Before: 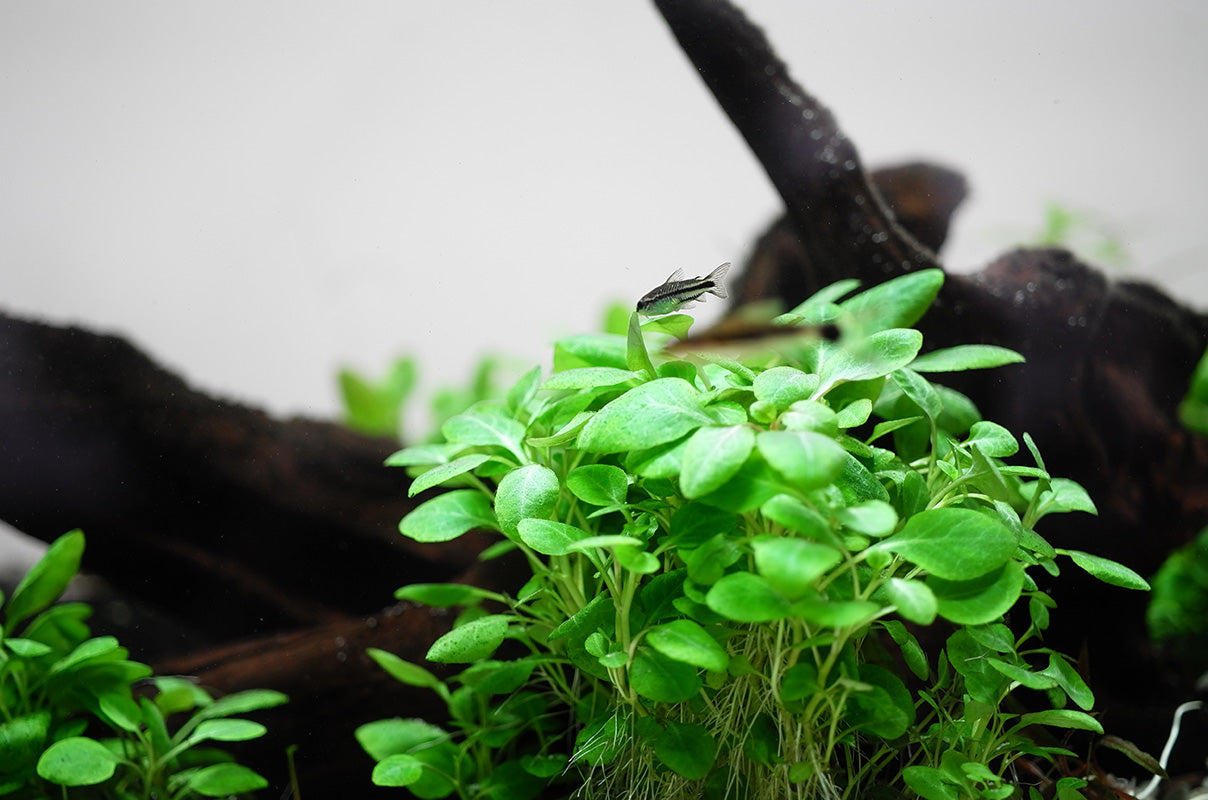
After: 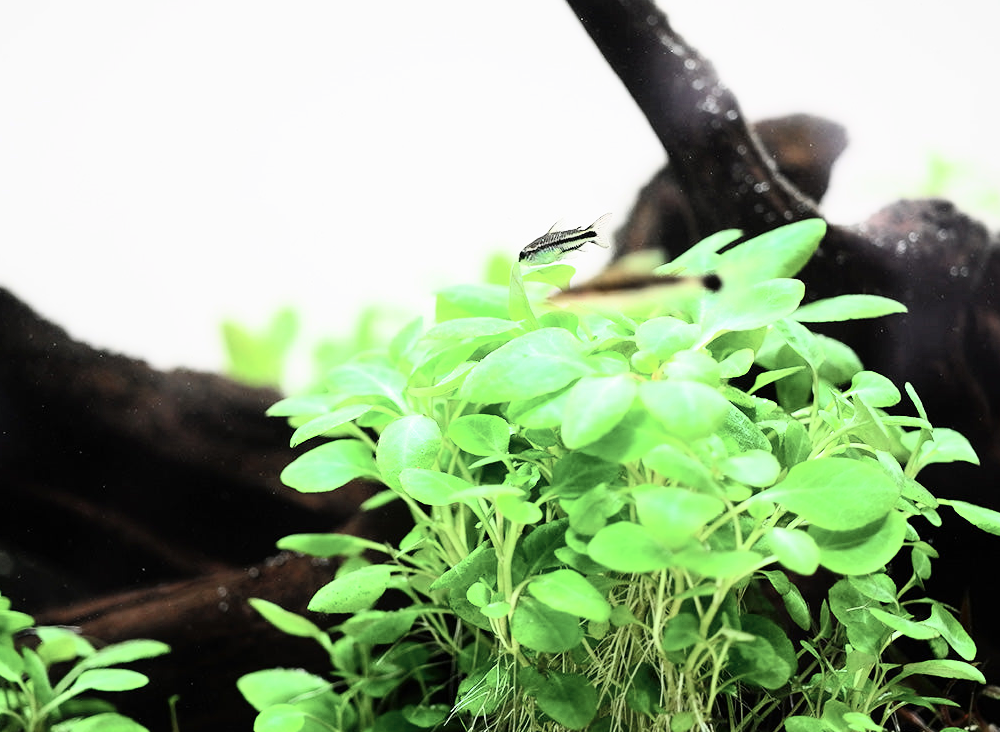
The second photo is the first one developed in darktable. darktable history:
crop: left 9.807%, top 6.259%, right 7.334%, bottom 2.177%
tone curve: curves: ch0 [(0, 0) (0.003, 0.003) (0.011, 0.011) (0.025, 0.026) (0.044, 0.045) (0.069, 0.087) (0.1, 0.141) (0.136, 0.202) (0.177, 0.271) (0.224, 0.357) (0.277, 0.461) (0.335, 0.583) (0.399, 0.685) (0.468, 0.782) (0.543, 0.867) (0.623, 0.927) (0.709, 0.96) (0.801, 0.975) (0.898, 0.987) (1, 1)], color space Lab, independent channels, preserve colors none
